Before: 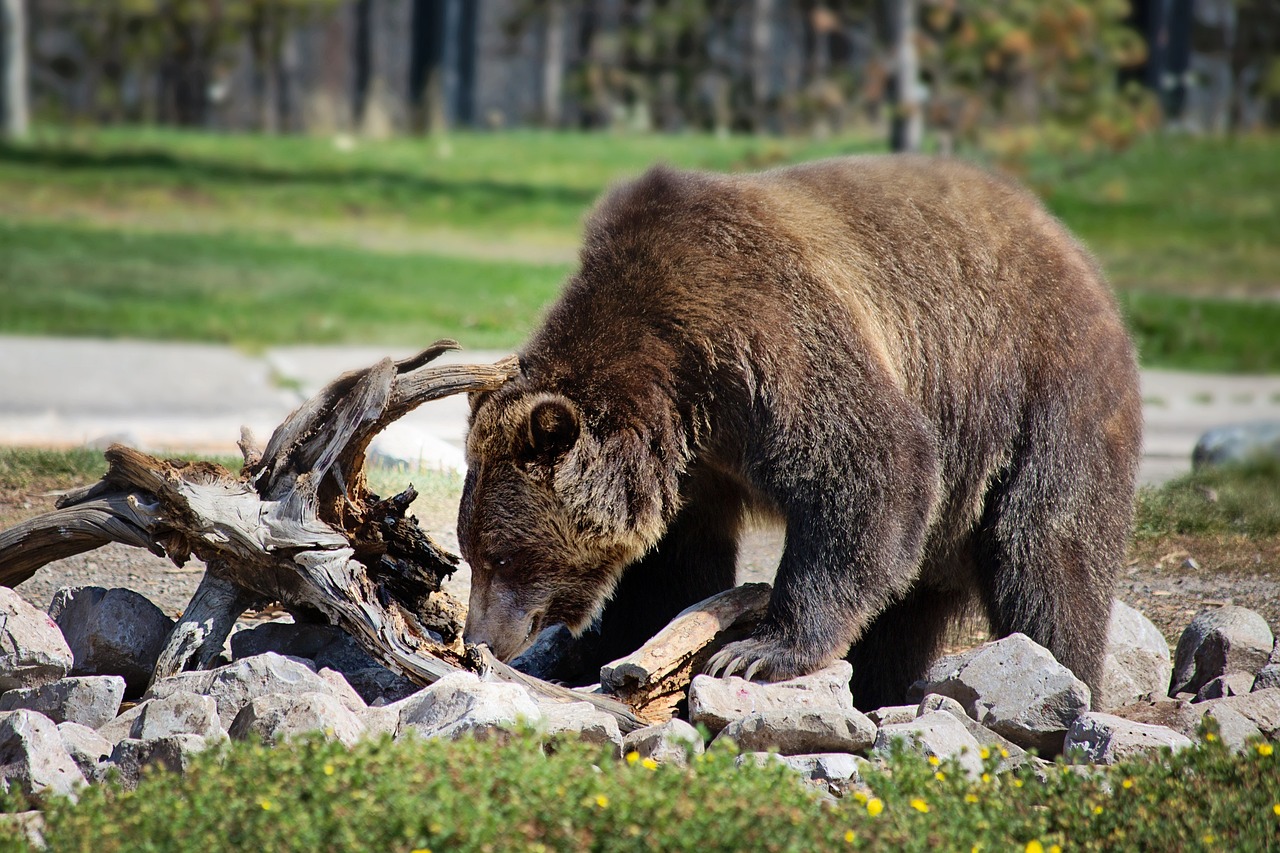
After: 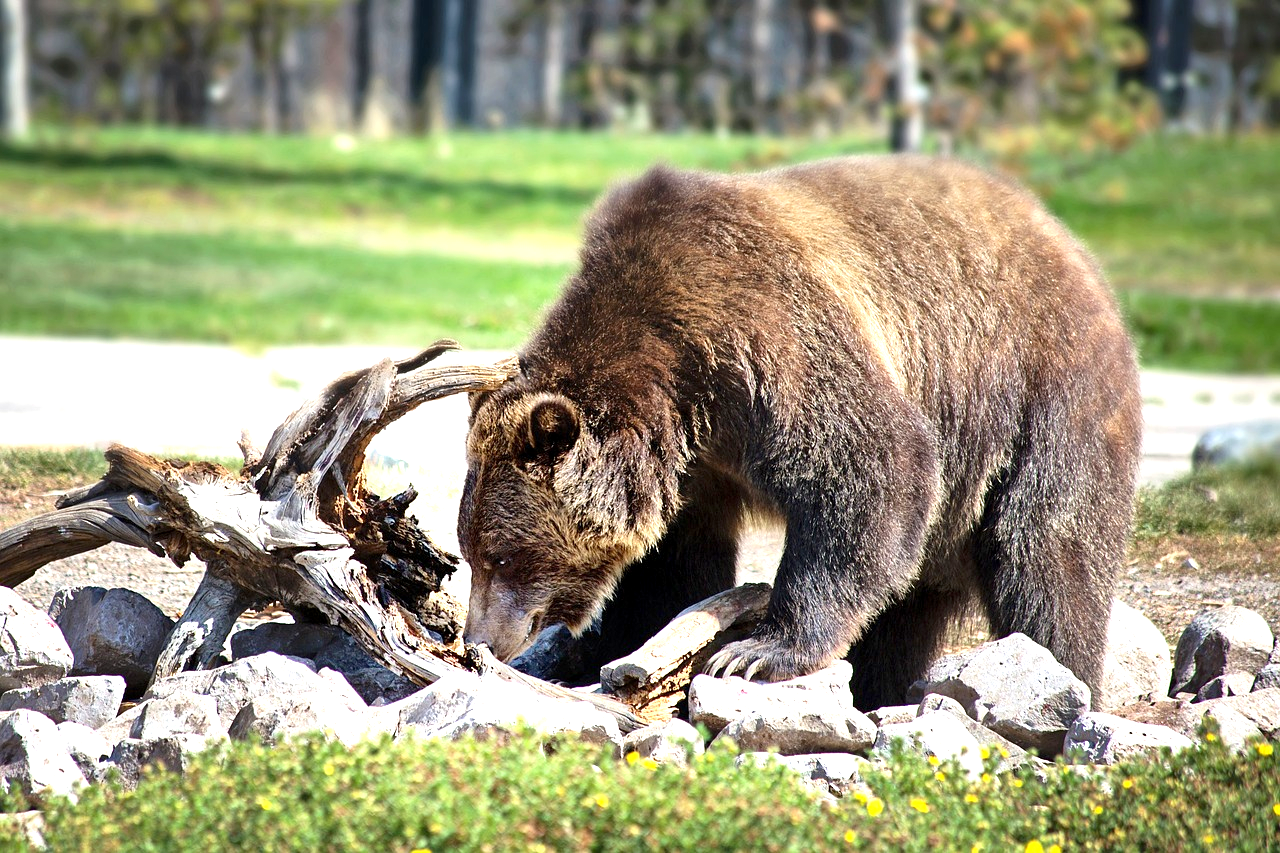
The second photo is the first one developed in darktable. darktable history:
exposure: black level correction 0.001, exposure 1.119 EV, compensate highlight preservation false
